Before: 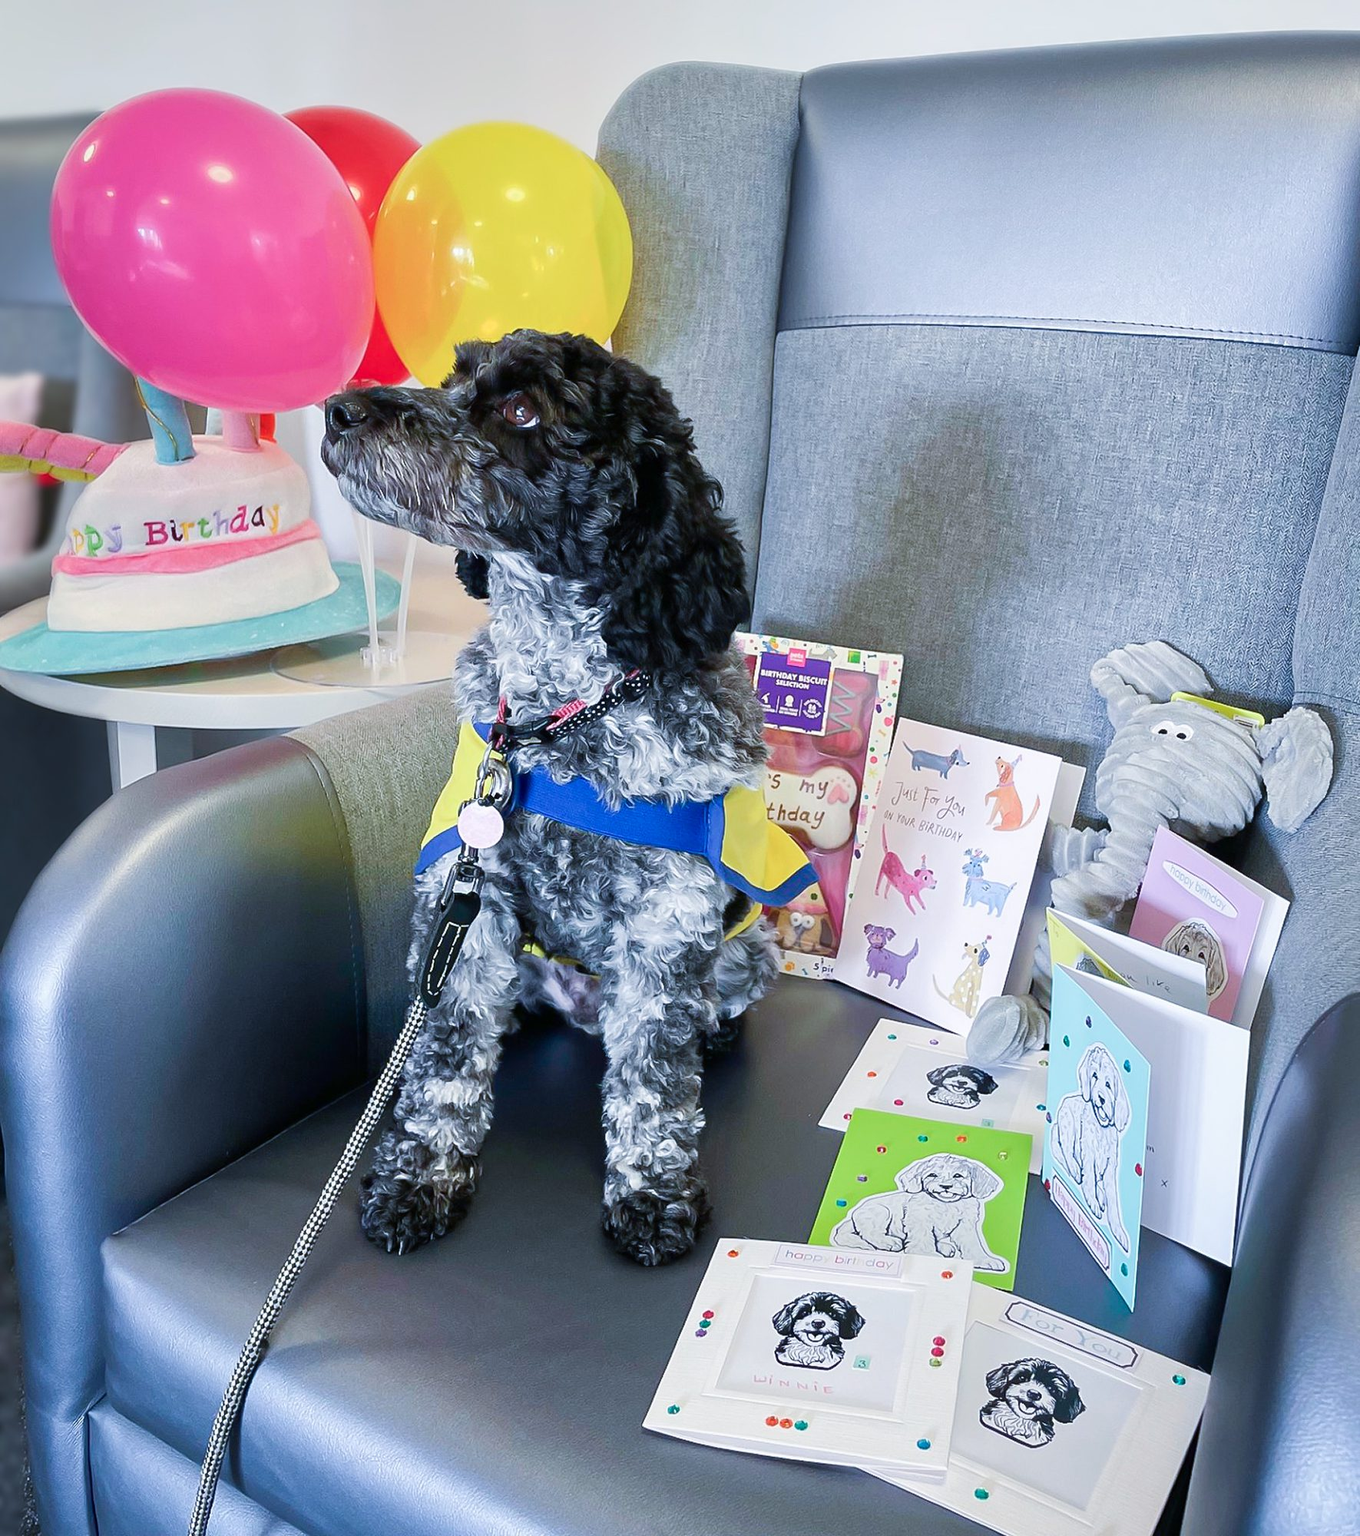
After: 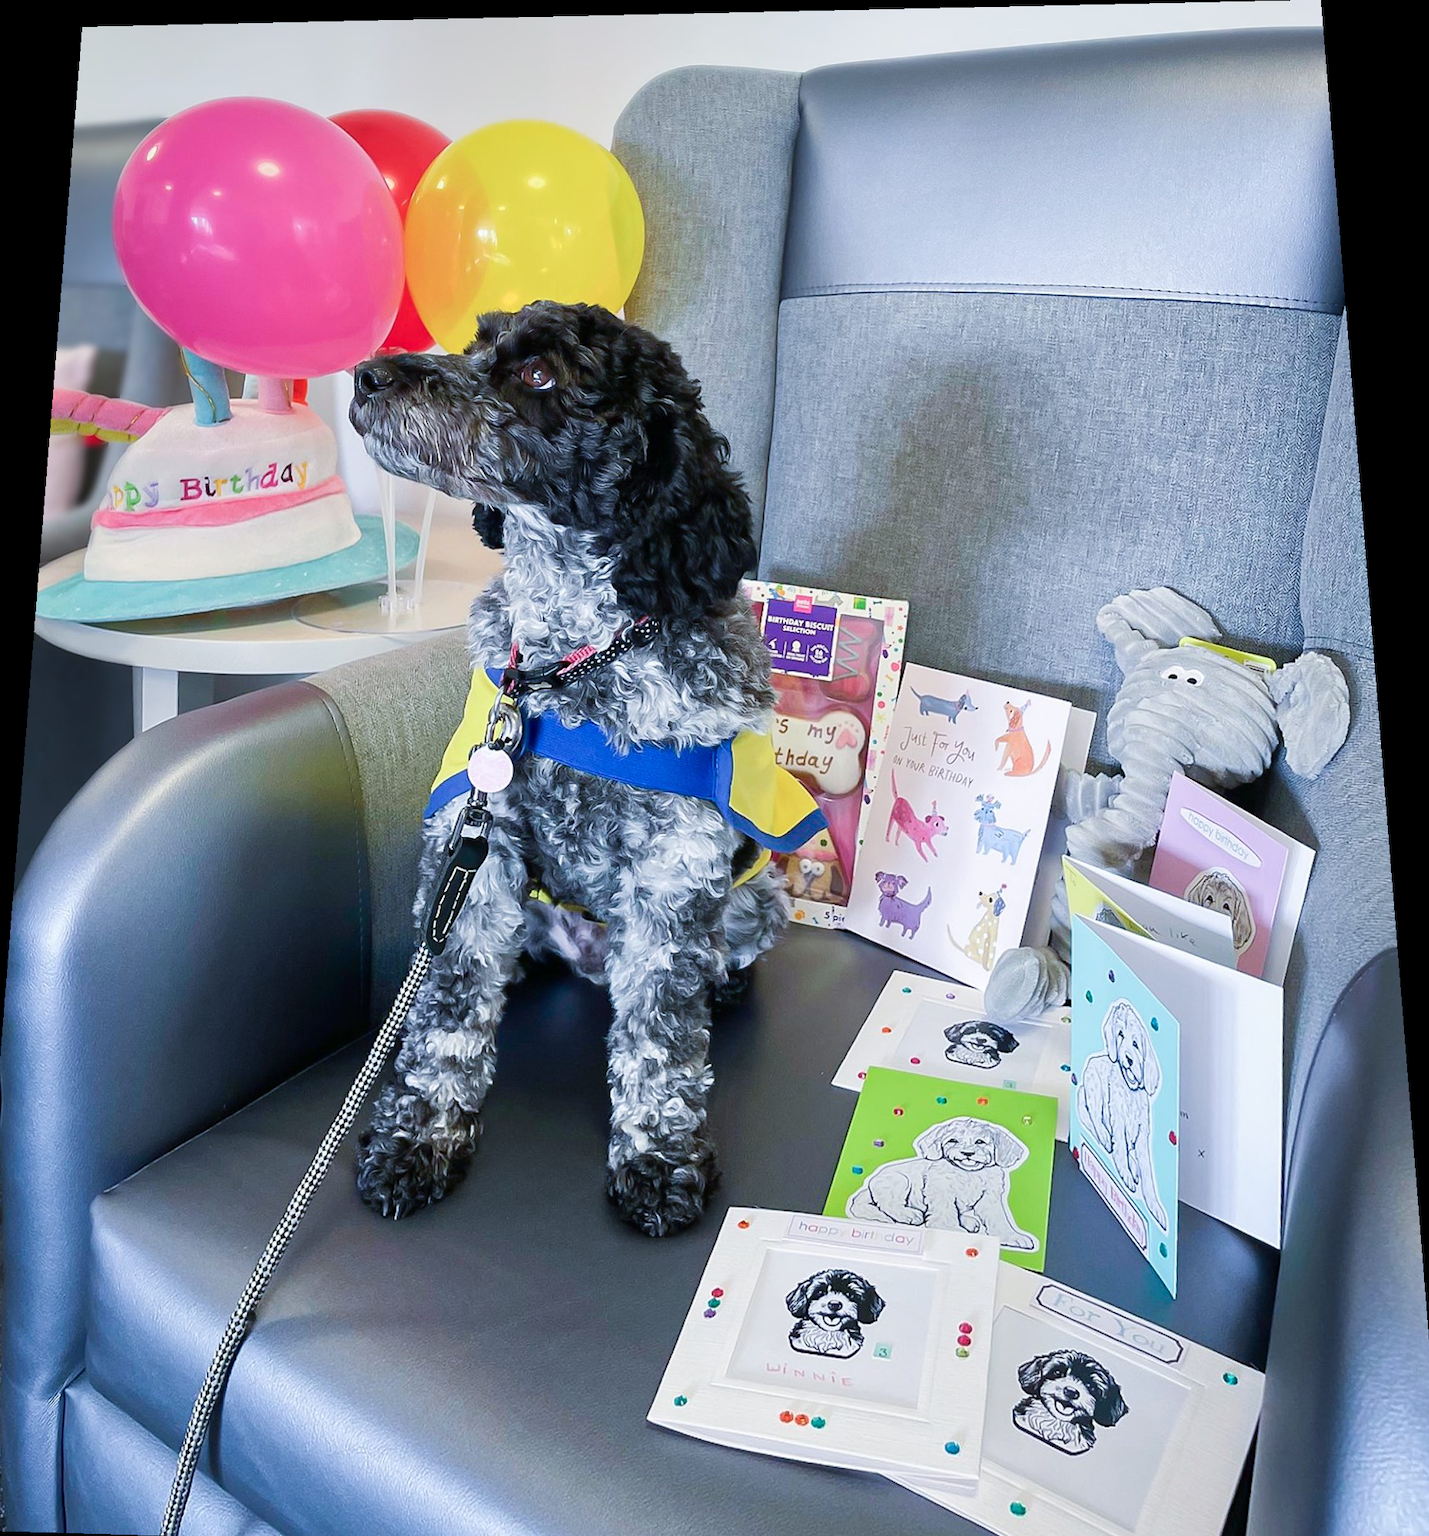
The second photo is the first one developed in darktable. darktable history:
crop and rotate: left 2.536%, right 1.107%, bottom 2.246%
rotate and perspective: rotation 0.128°, lens shift (vertical) -0.181, lens shift (horizontal) -0.044, shear 0.001, automatic cropping off
